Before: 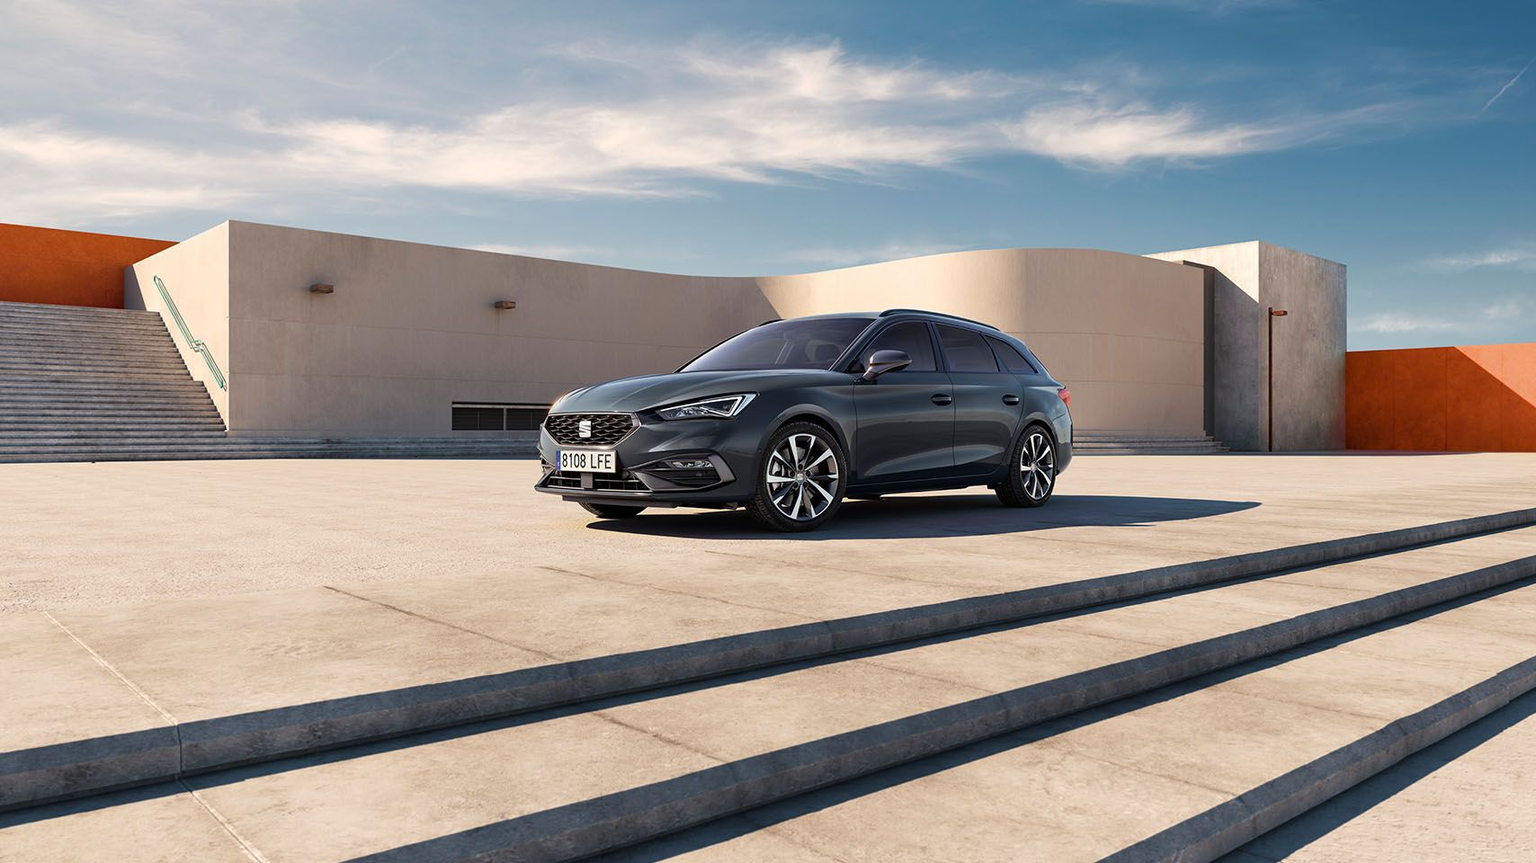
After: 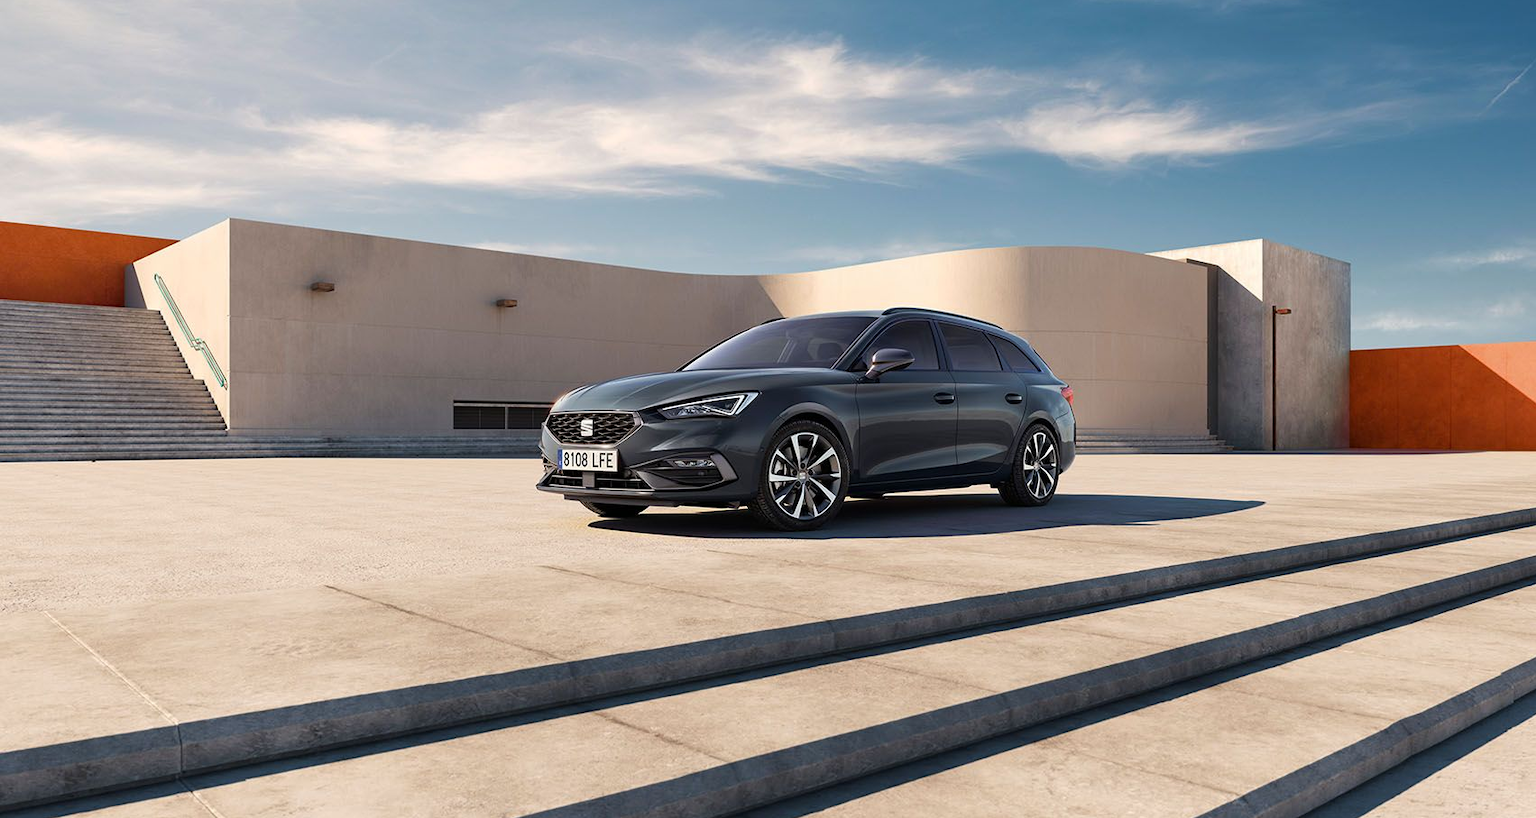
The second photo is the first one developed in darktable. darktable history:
crop: top 0.385%, right 0.259%, bottom 5.051%
